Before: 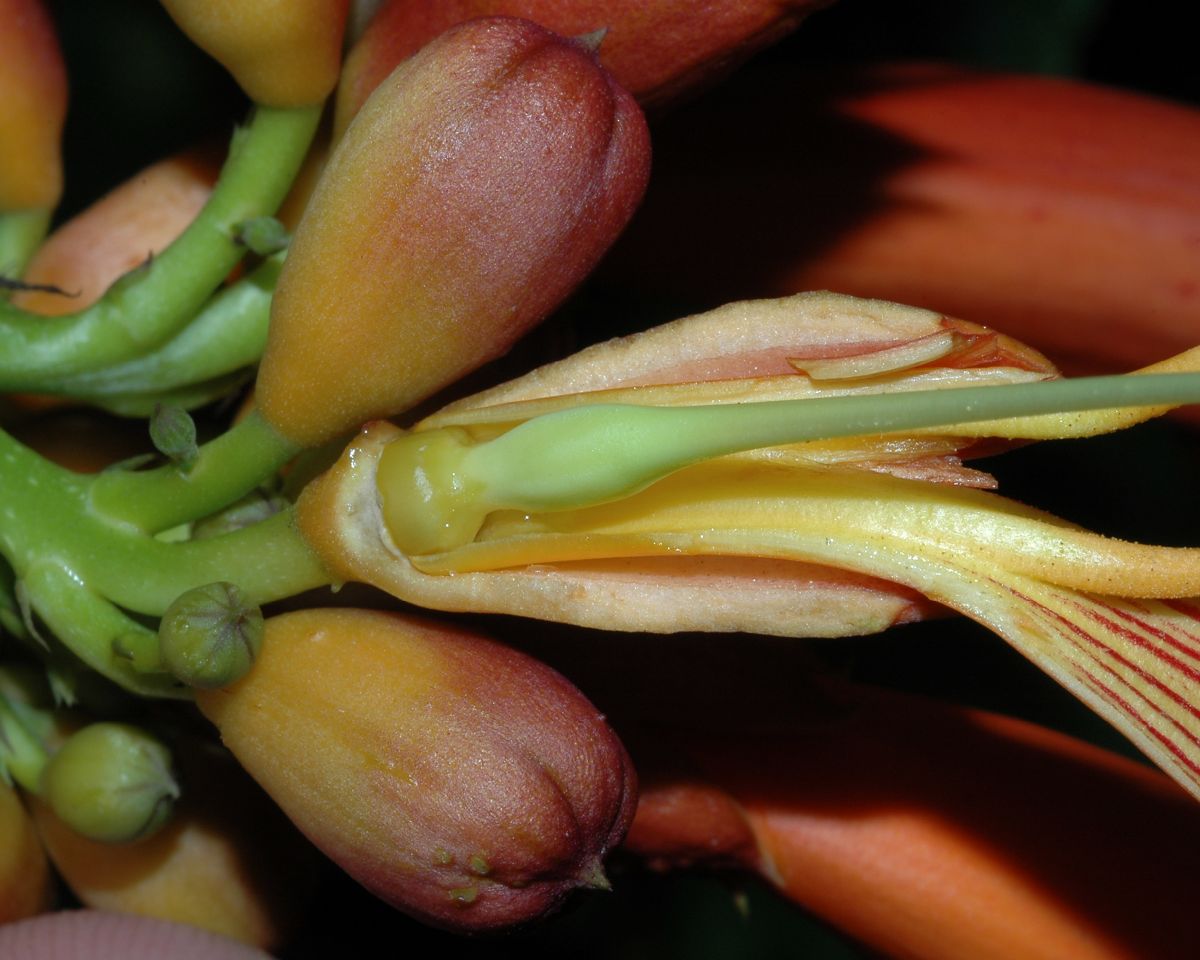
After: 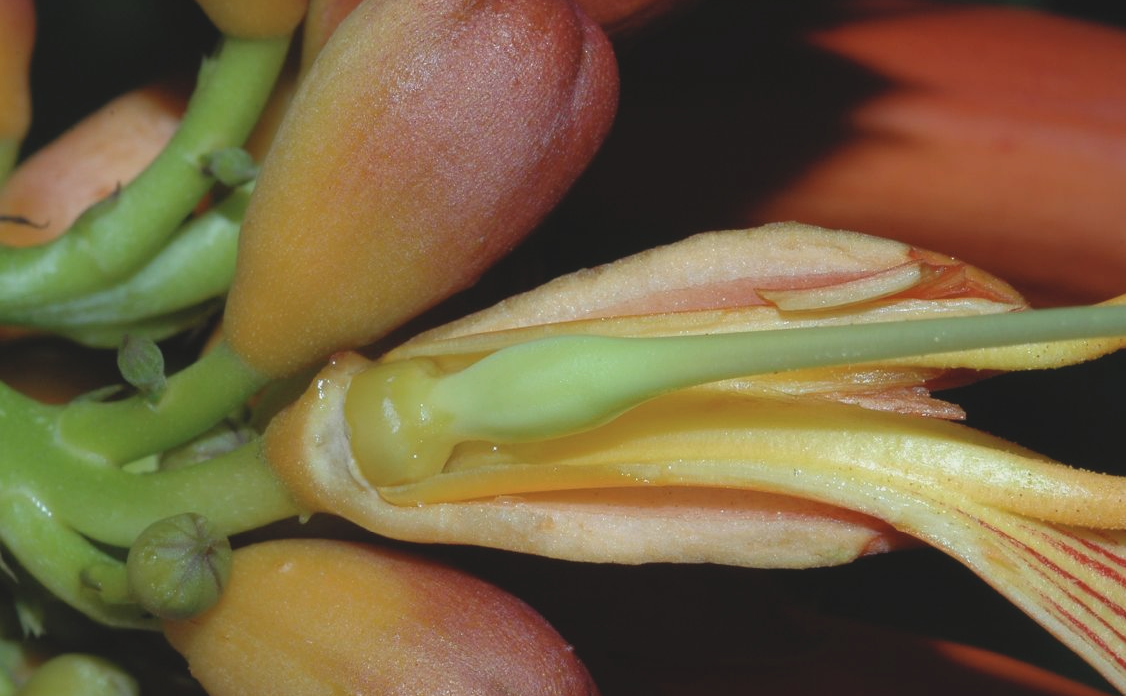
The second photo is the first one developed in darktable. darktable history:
crop: left 2.737%, top 7.287%, right 3.421%, bottom 20.179%
contrast brightness saturation: contrast -0.15, brightness 0.05, saturation -0.12
